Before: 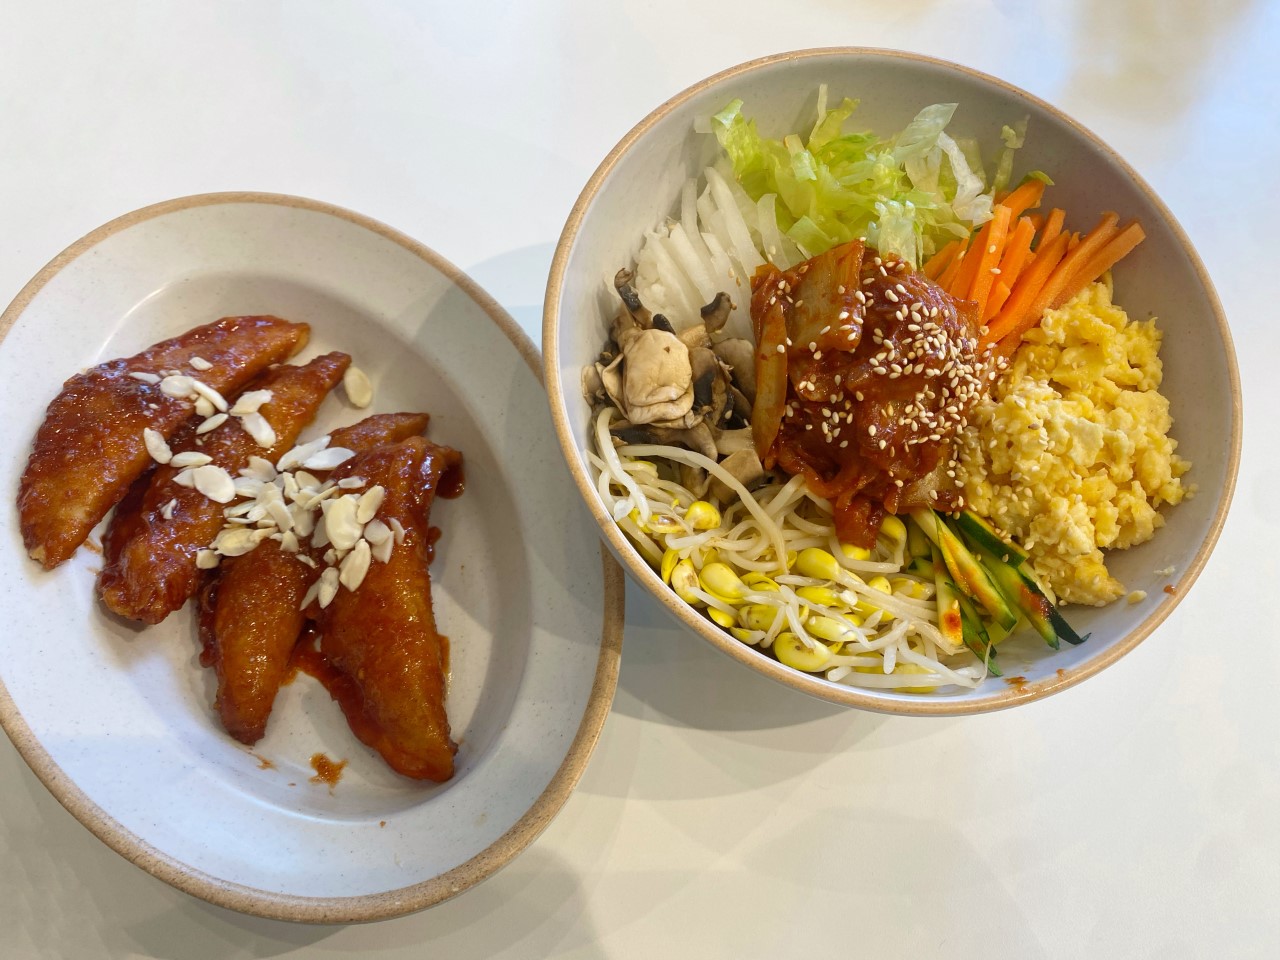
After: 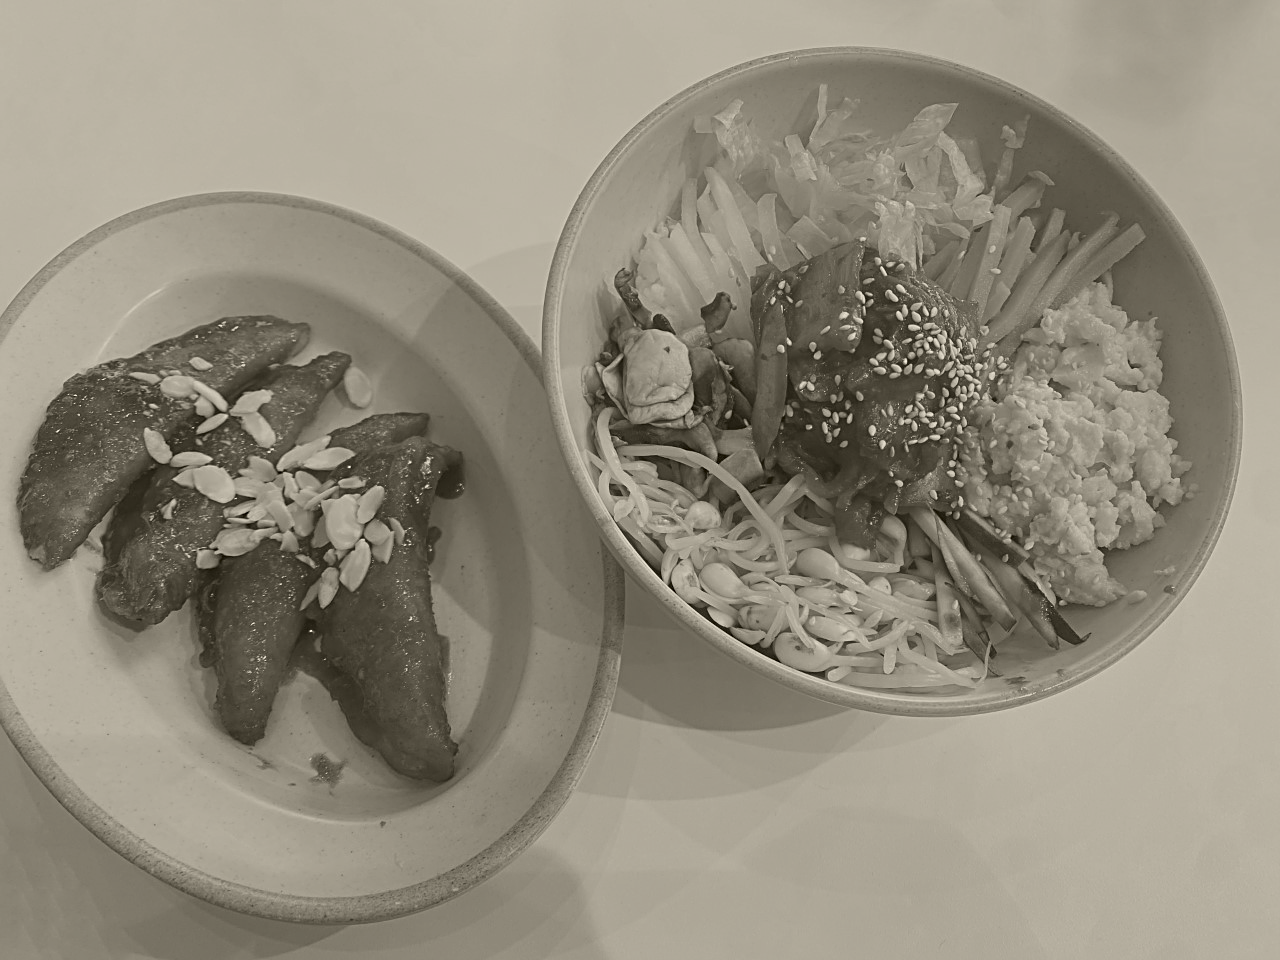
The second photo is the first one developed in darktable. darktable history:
colorize: hue 41.44°, saturation 22%, source mix 60%, lightness 10.61%
exposure: exposure 0.496 EV, compensate highlight preservation false
sharpen: radius 2.531, amount 0.628
